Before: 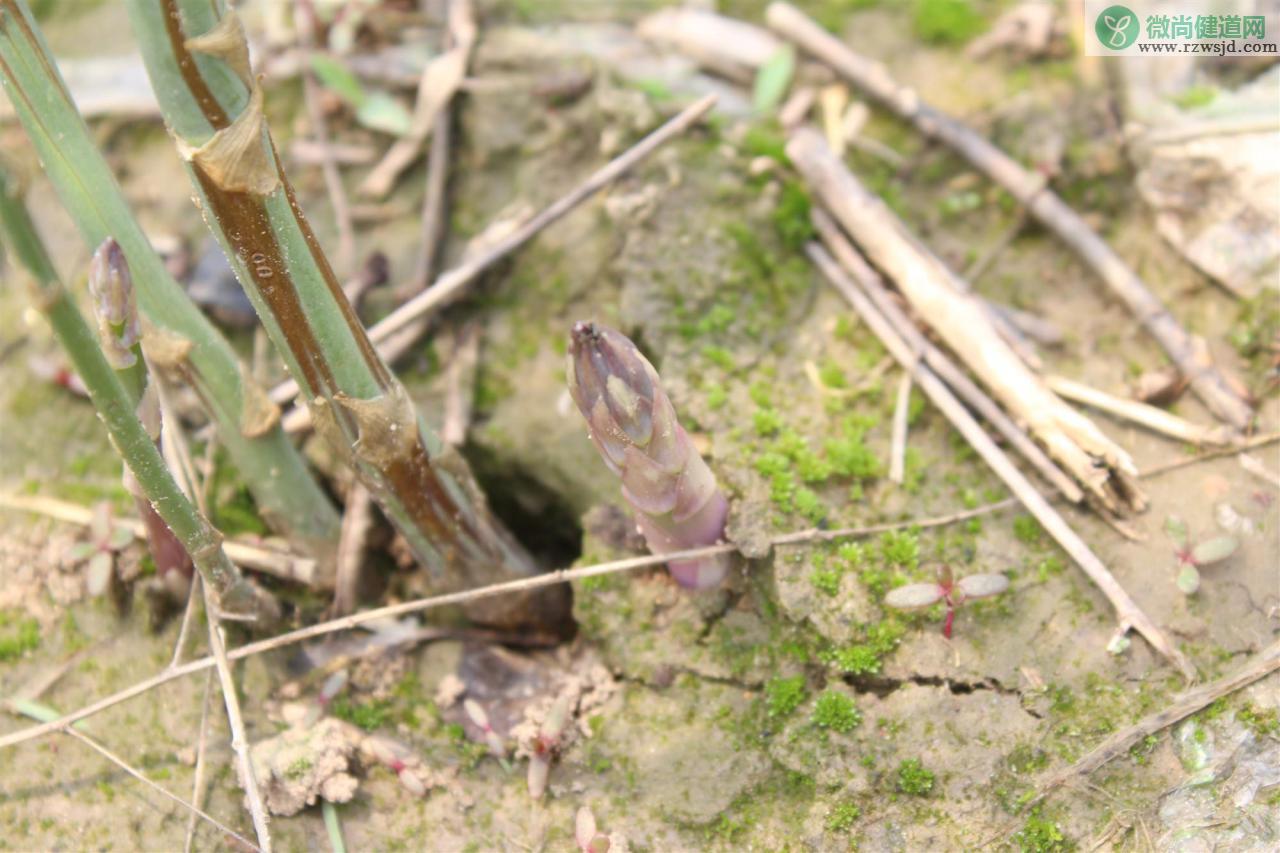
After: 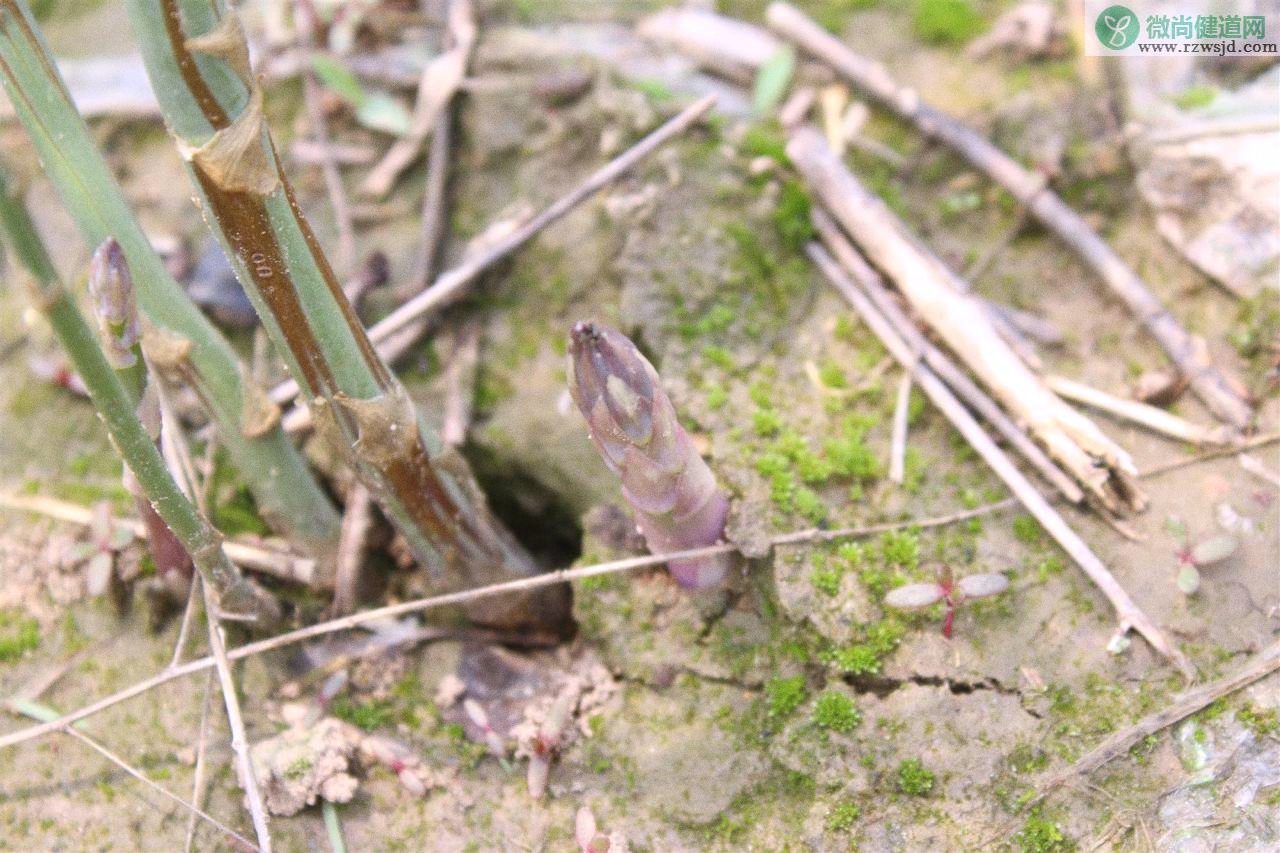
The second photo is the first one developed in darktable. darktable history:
grain: coarseness 7.08 ISO, strength 21.67%, mid-tones bias 59.58%
white balance: red 1.004, blue 1.096
tone equalizer: on, module defaults
